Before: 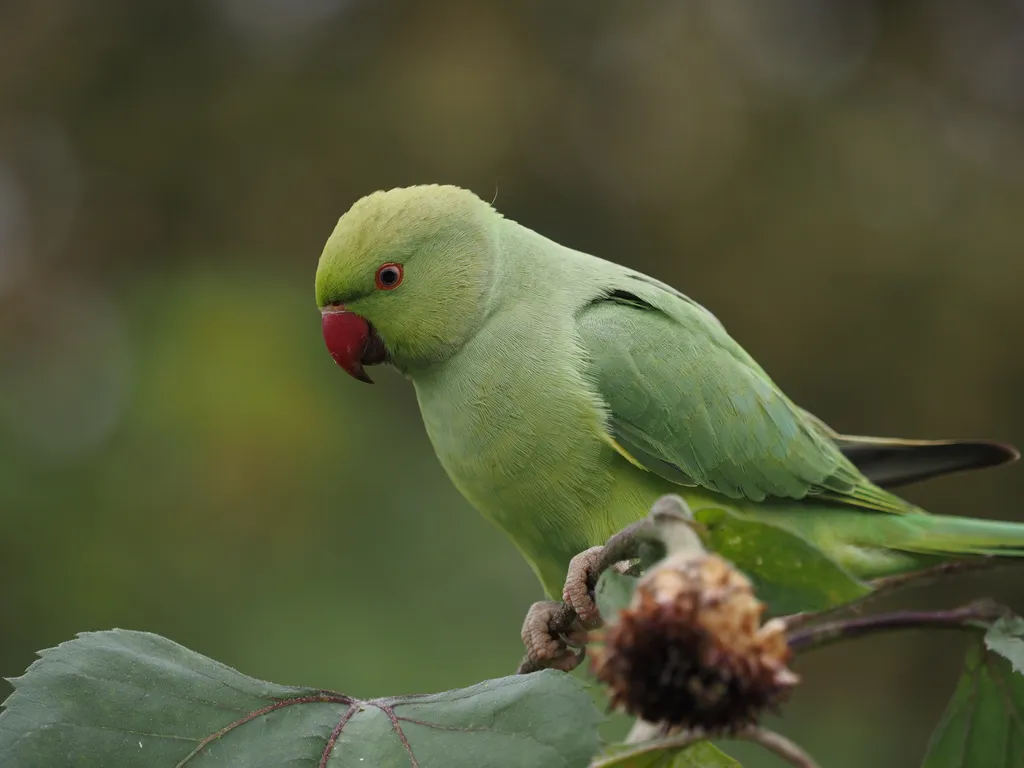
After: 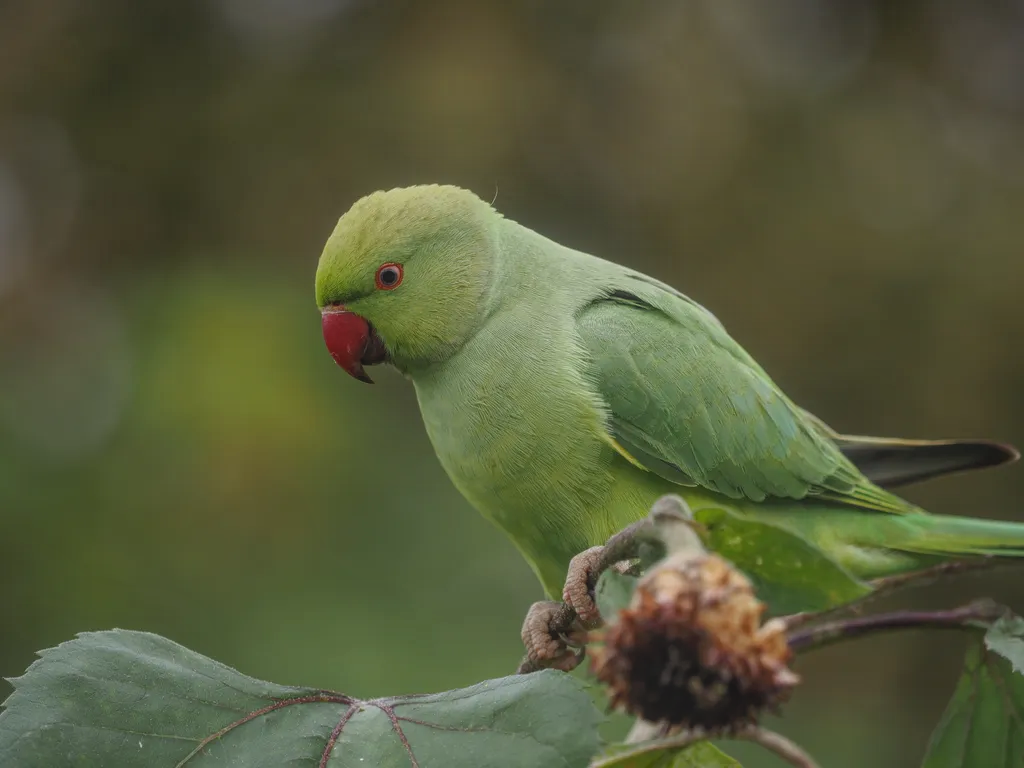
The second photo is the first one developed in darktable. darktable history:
local contrast: highlights 72%, shadows 14%, midtone range 0.191
